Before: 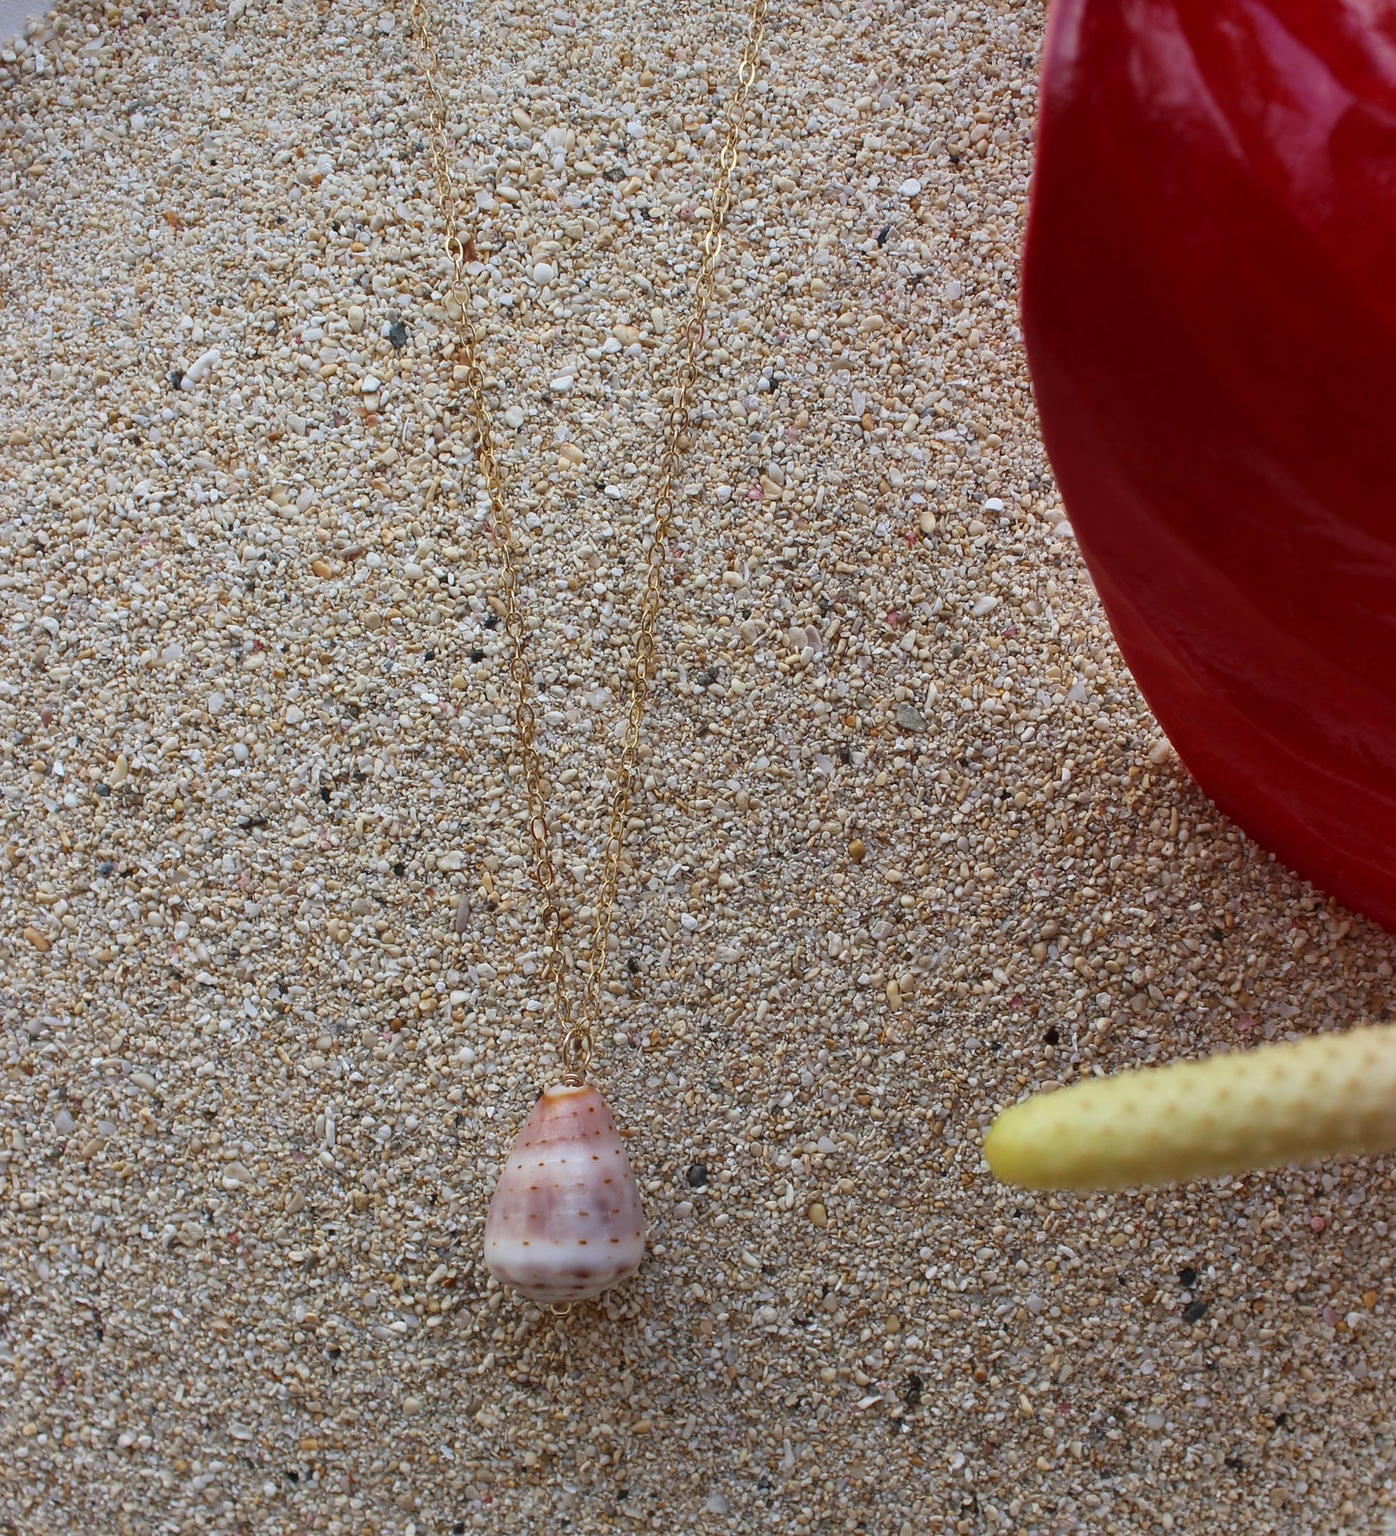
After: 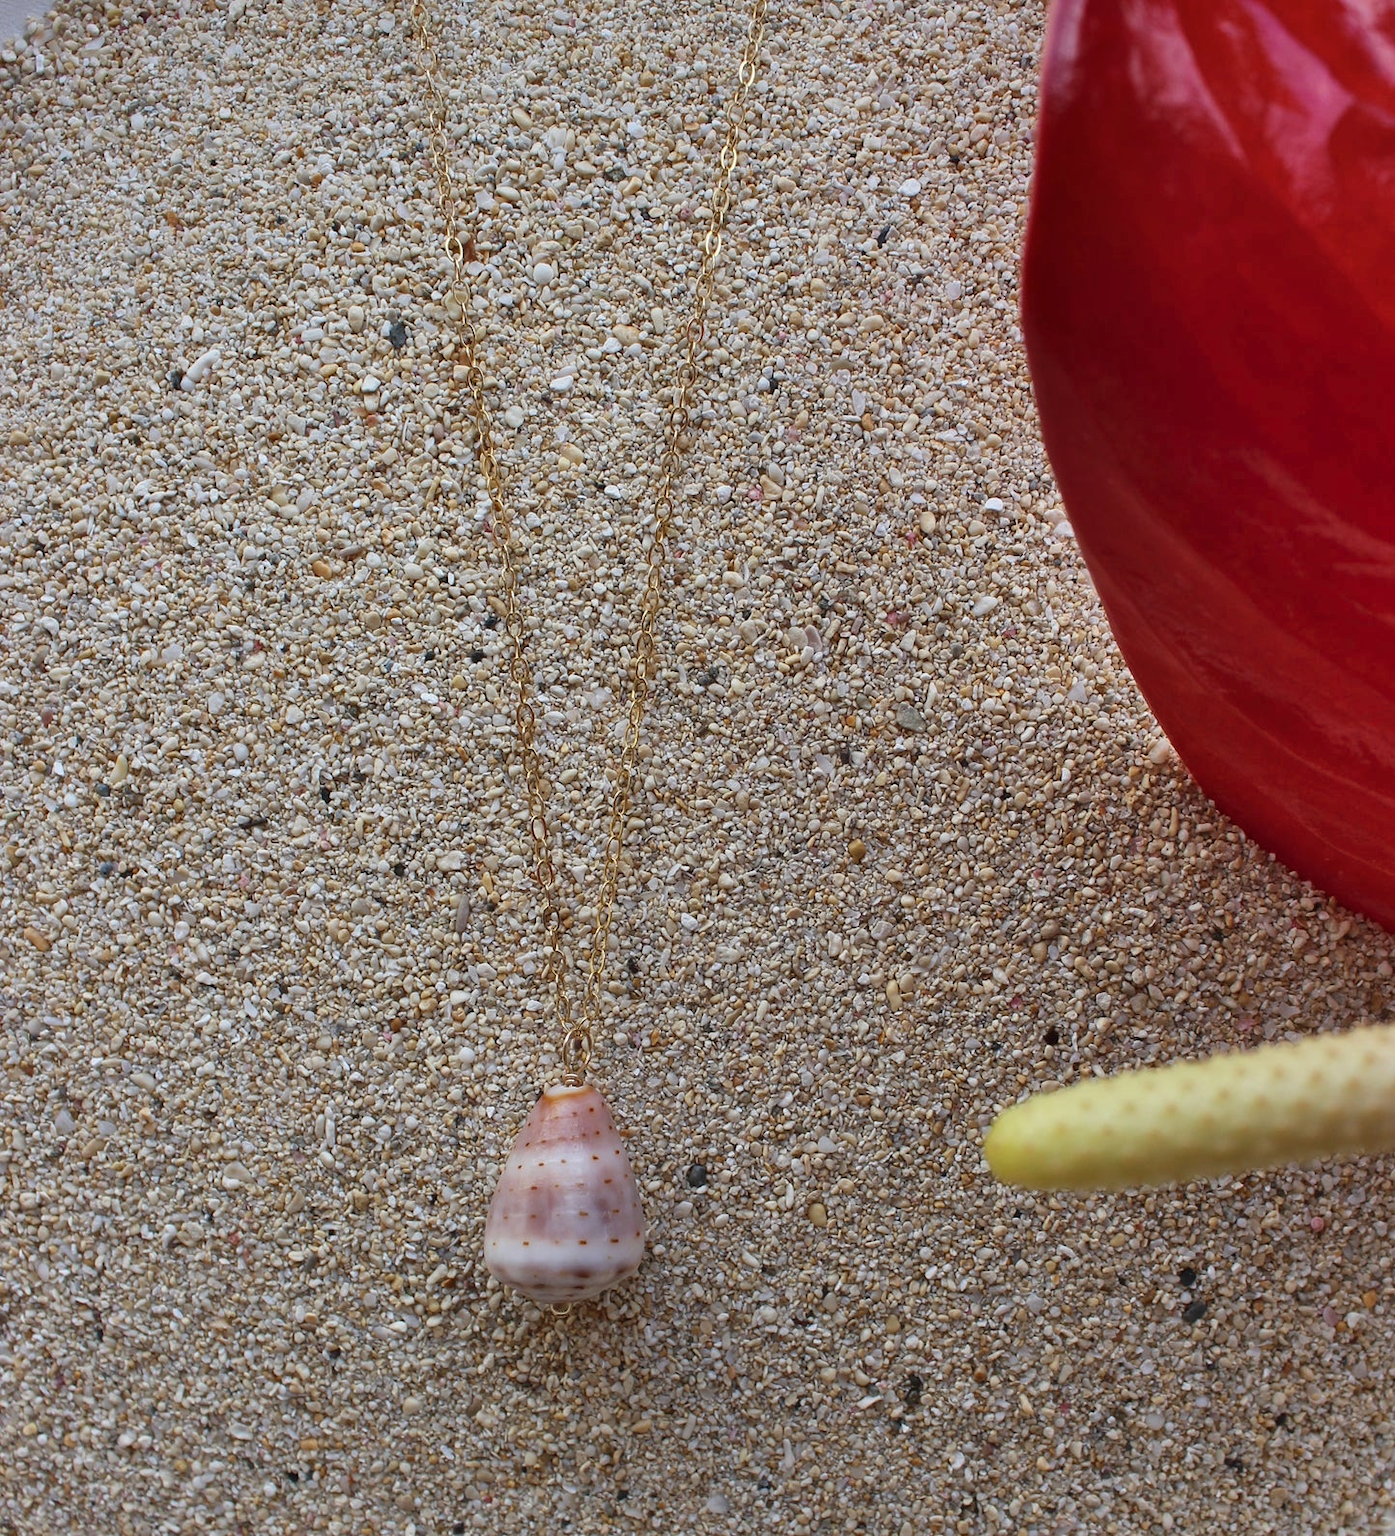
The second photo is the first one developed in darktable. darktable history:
shadows and highlights: shadows 59.56, highlights -60.24, shadows color adjustment 99.16%, highlights color adjustment 0.761%, soften with gaussian
